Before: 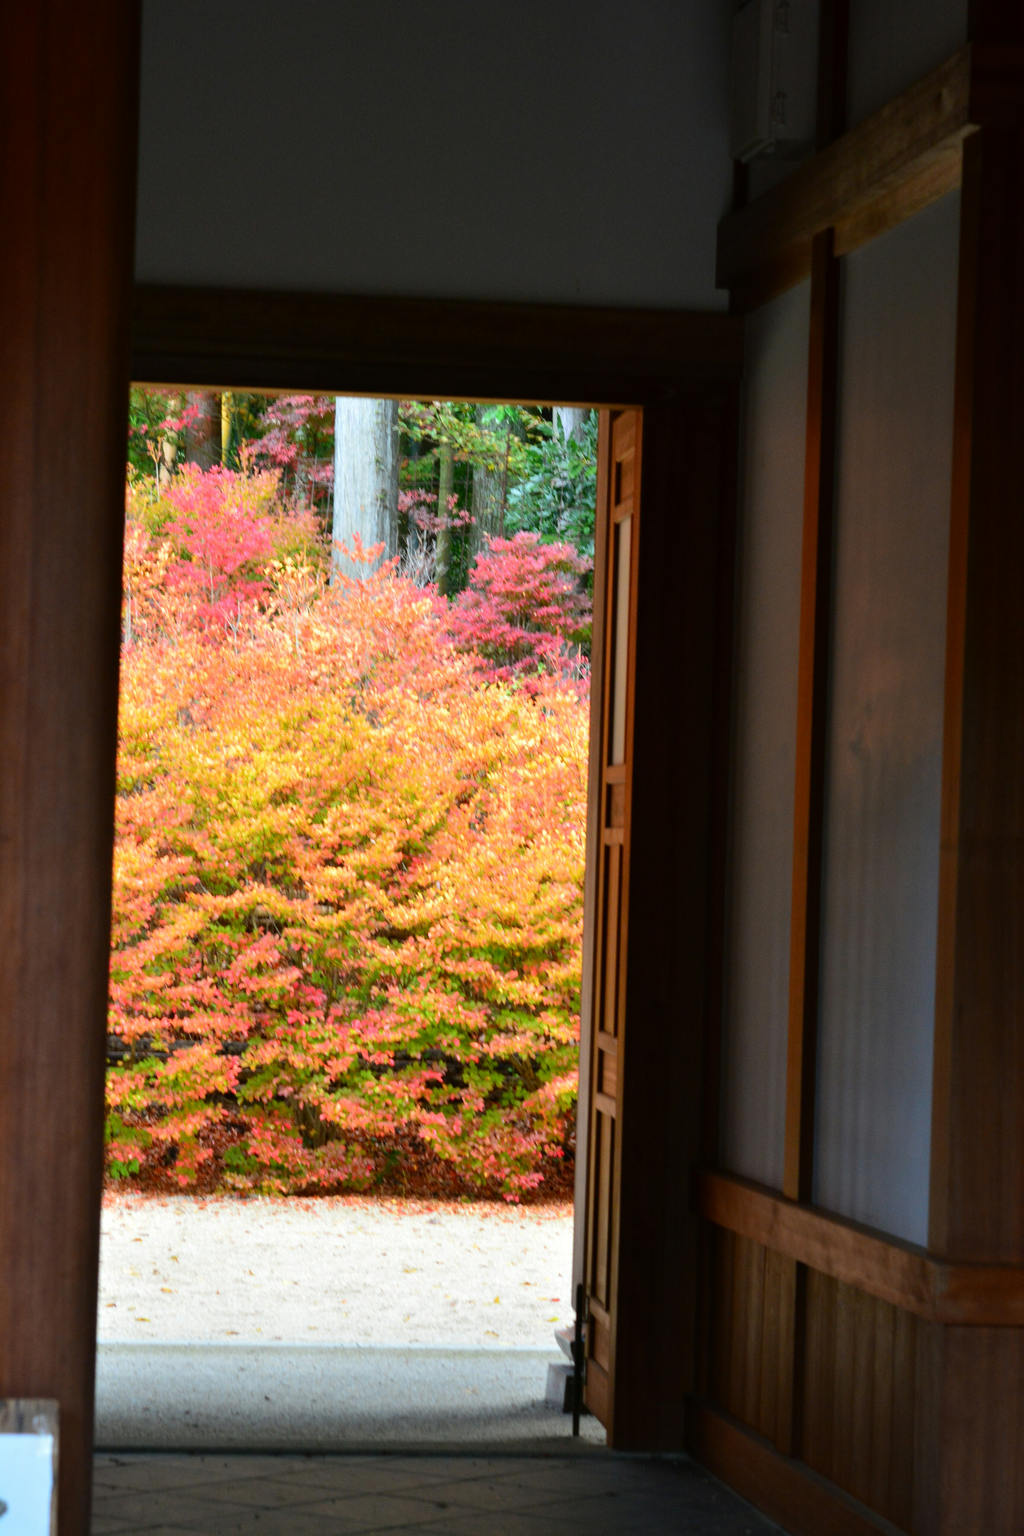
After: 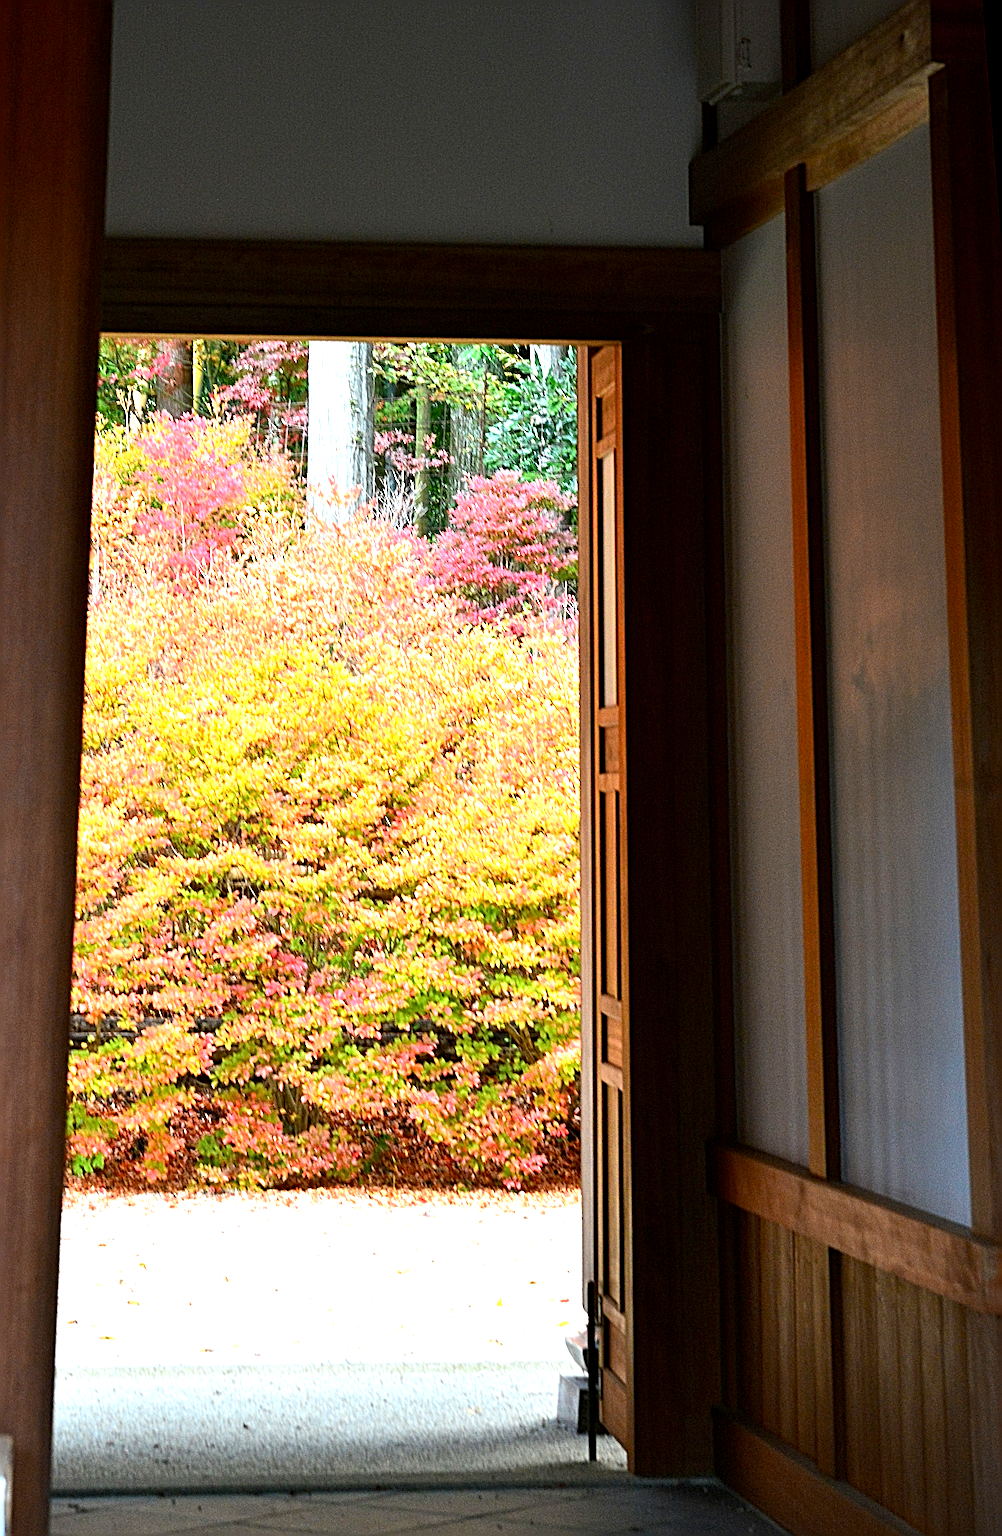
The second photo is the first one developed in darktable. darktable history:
exposure: black level correction 0.001, exposure 1 EV, compensate highlight preservation false
rotate and perspective: rotation -1.68°, lens shift (vertical) -0.146, crop left 0.049, crop right 0.912, crop top 0.032, crop bottom 0.96
sharpen: radius 6.3, amount 1.8, threshold 0
